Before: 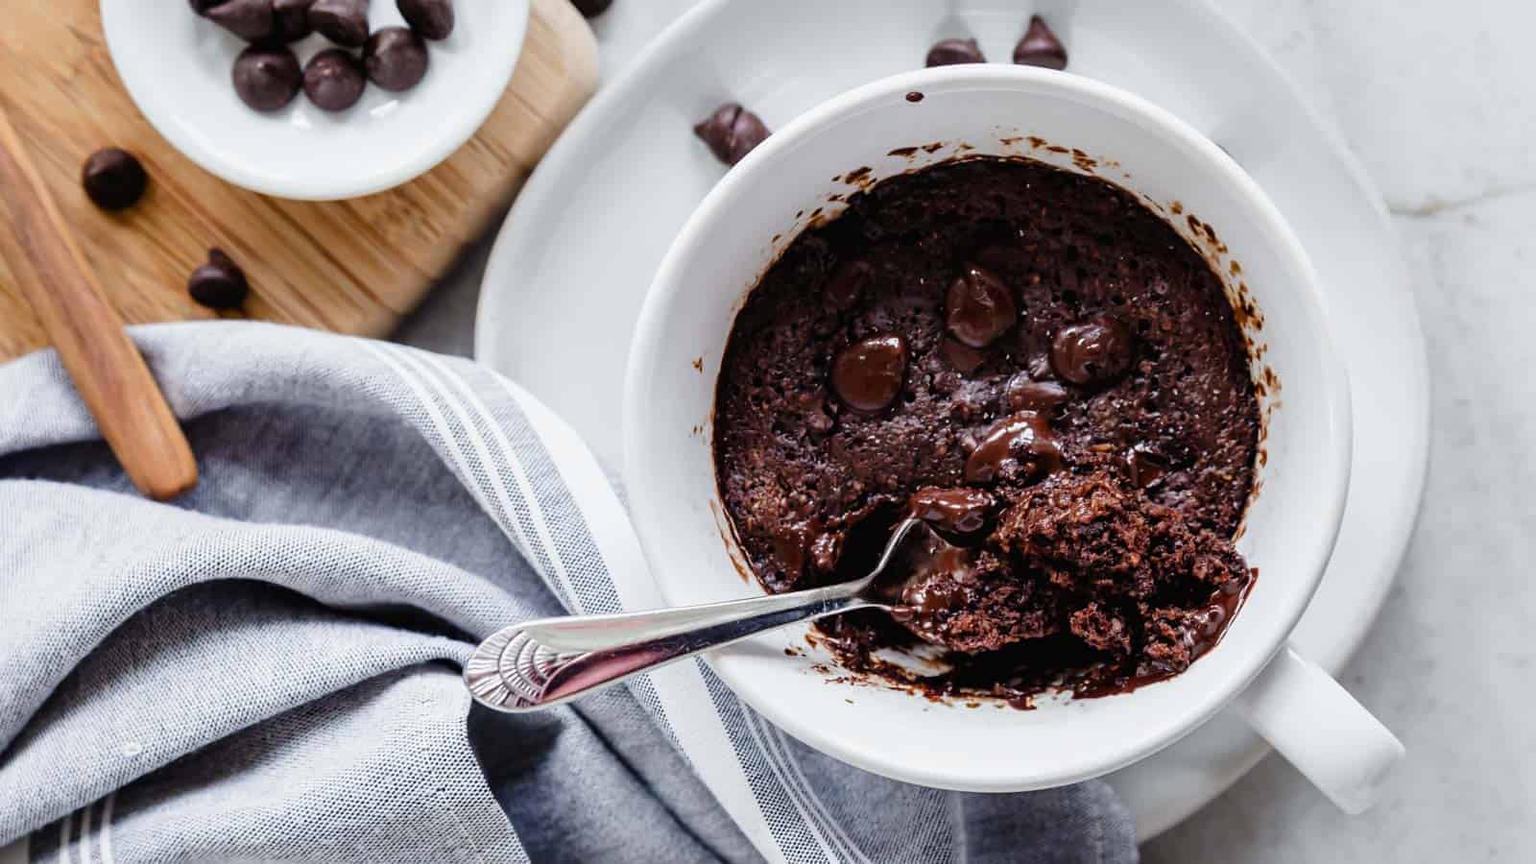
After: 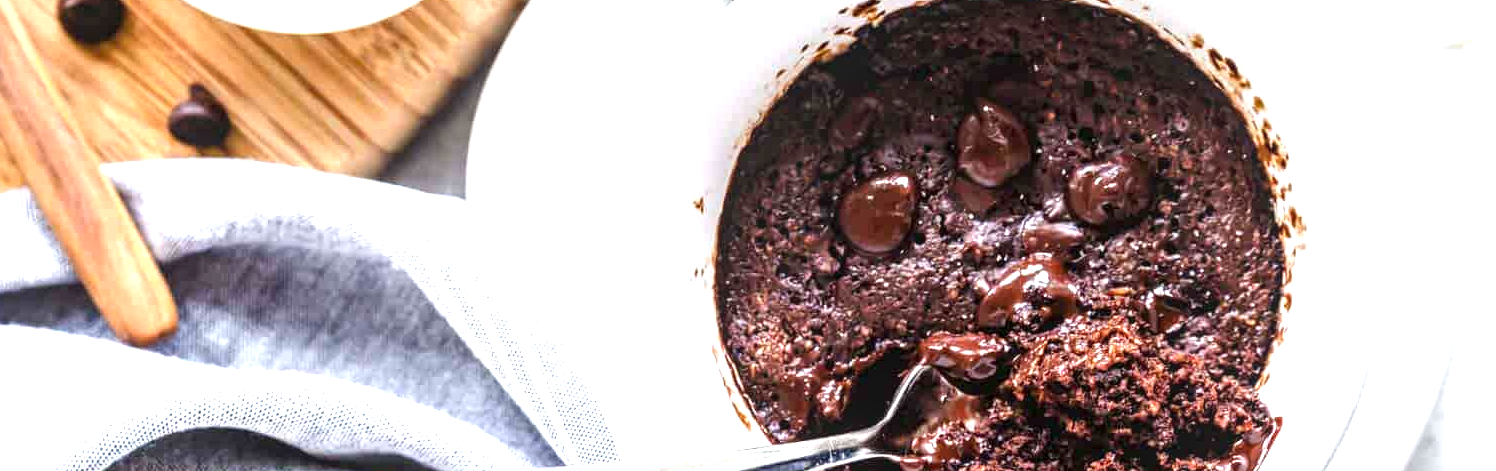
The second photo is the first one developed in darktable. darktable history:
crop: left 1.777%, top 19.507%, right 4.71%, bottom 28.121%
local contrast: on, module defaults
exposure: black level correction 0, exposure 1.358 EV, compensate exposure bias true, compensate highlight preservation false
